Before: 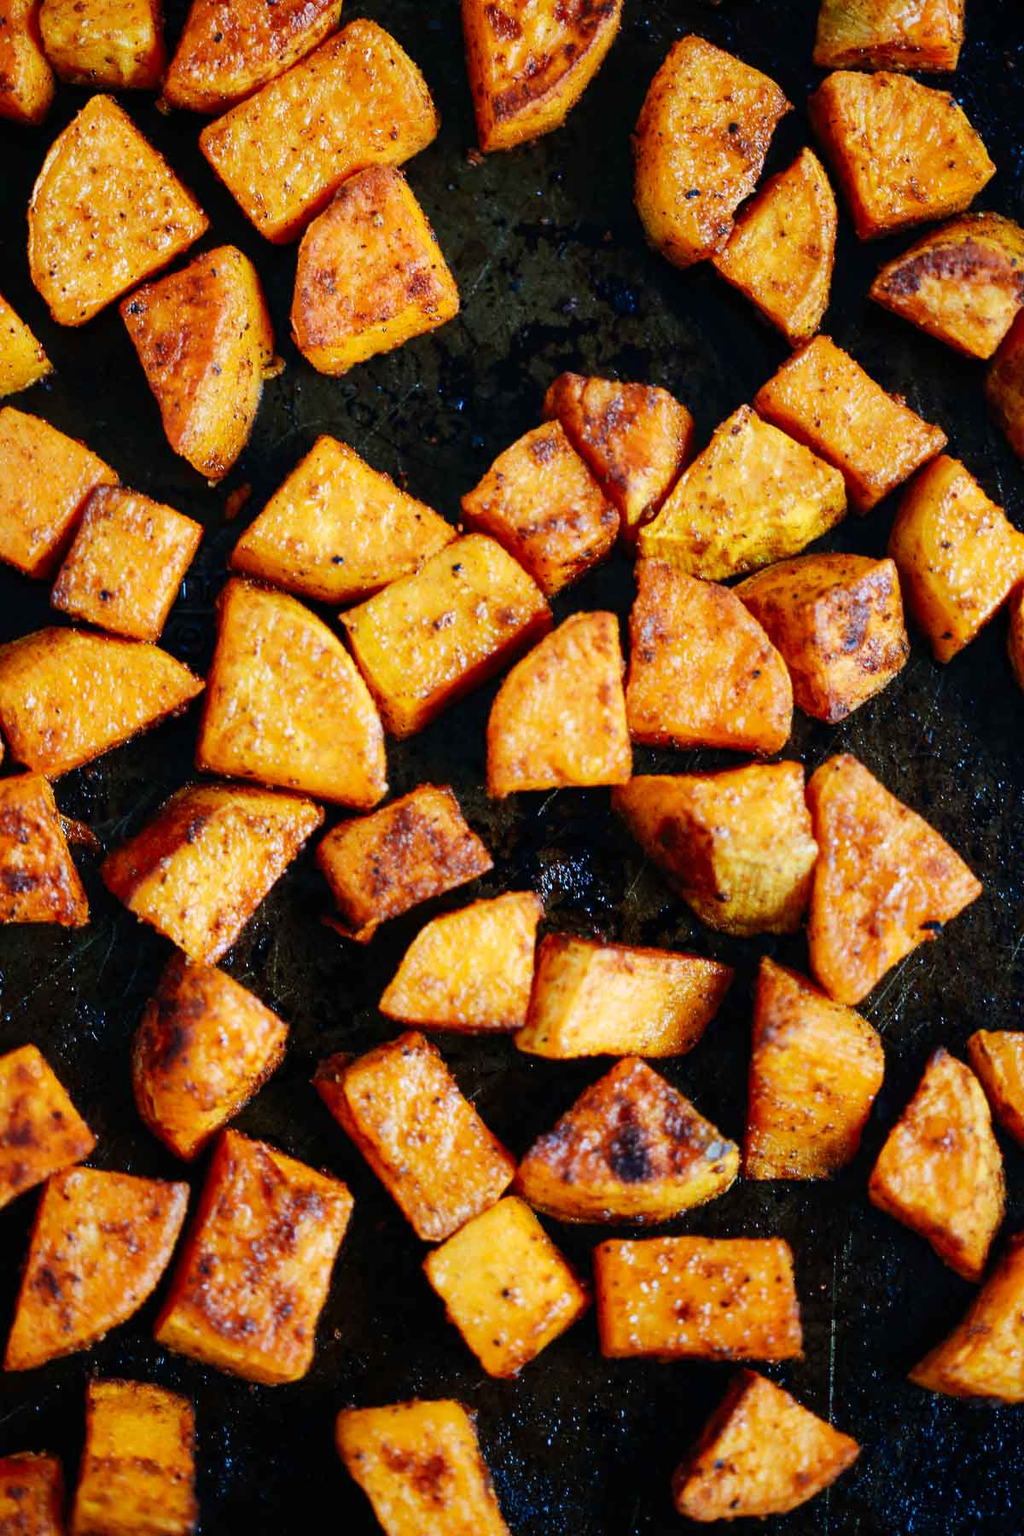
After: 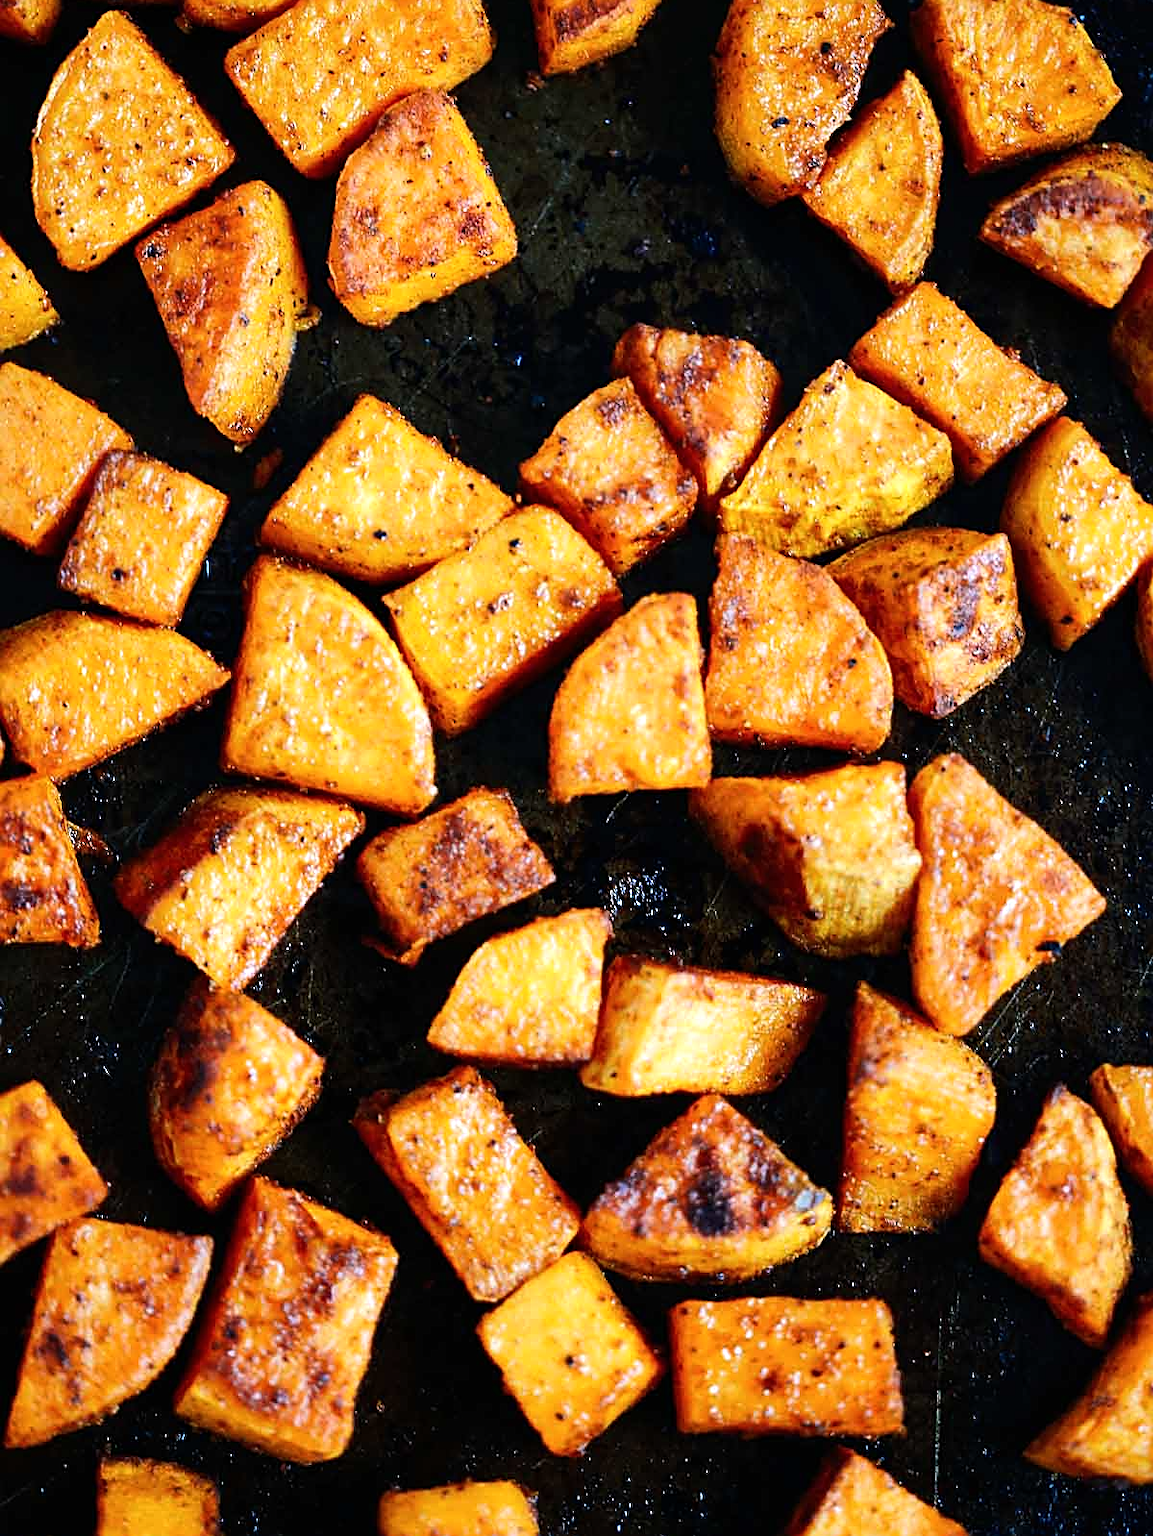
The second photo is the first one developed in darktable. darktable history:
white balance: red 1.009, blue 1.027
exposure: exposure -0.041 EV, compensate highlight preservation false
shadows and highlights: shadows 4.1, highlights -17.6, soften with gaussian
crop and rotate: top 5.609%, bottom 5.609%
color correction: saturation 0.98
sharpen: on, module defaults
tone equalizer: -8 EV -0.417 EV, -7 EV -0.389 EV, -6 EV -0.333 EV, -5 EV -0.222 EV, -3 EV 0.222 EV, -2 EV 0.333 EV, -1 EV 0.389 EV, +0 EV 0.417 EV, edges refinement/feathering 500, mask exposure compensation -1.57 EV, preserve details no
